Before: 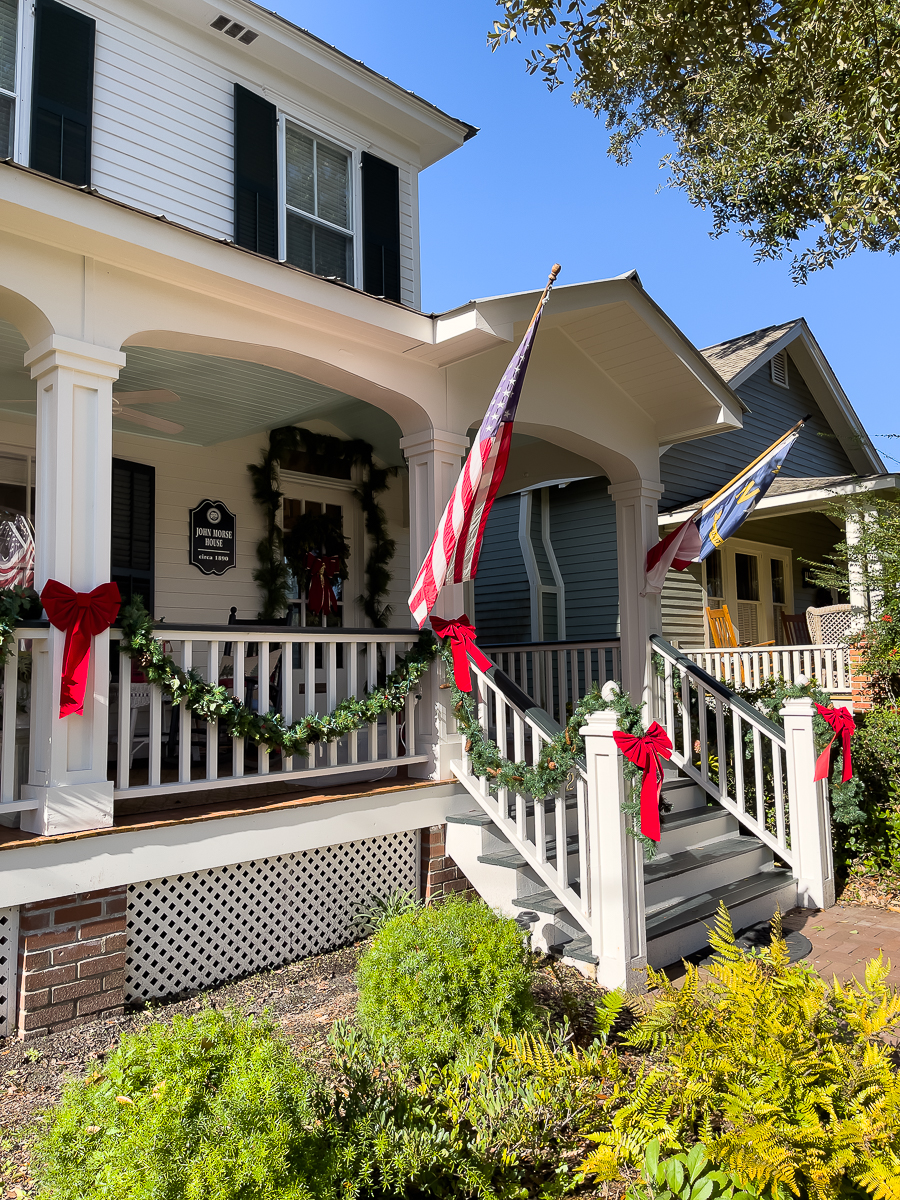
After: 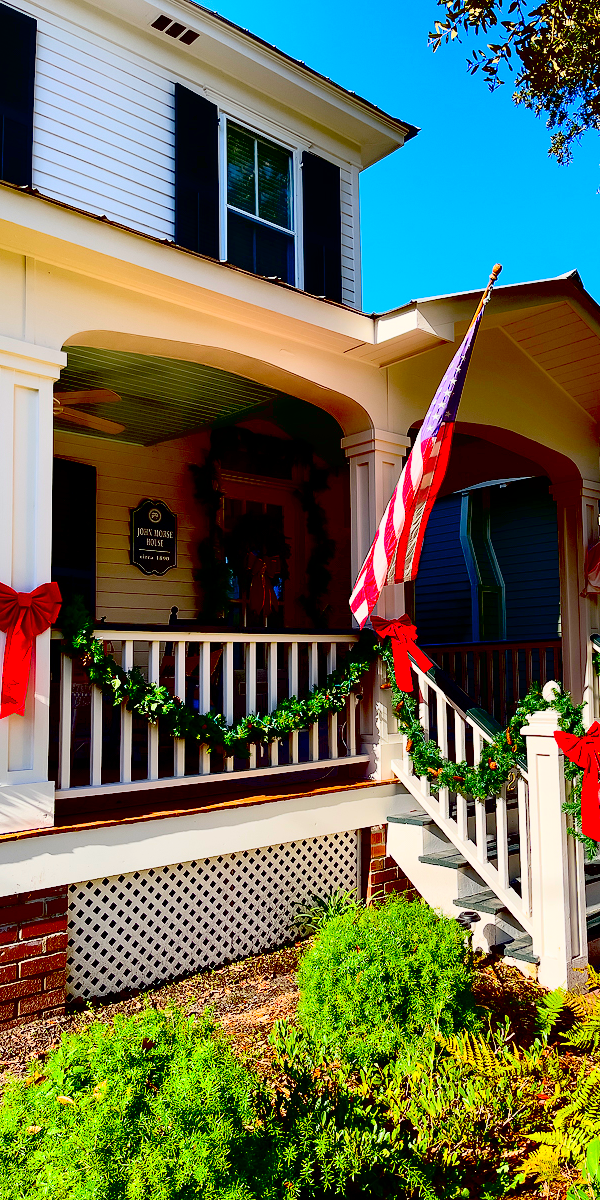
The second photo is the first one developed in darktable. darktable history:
exposure: black level correction 0.1, exposure -0.092 EV, compensate highlight preservation false
contrast brightness saturation: contrast 0.2, brightness 0.2, saturation 0.8
crop and rotate: left 6.617%, right 26.717%
